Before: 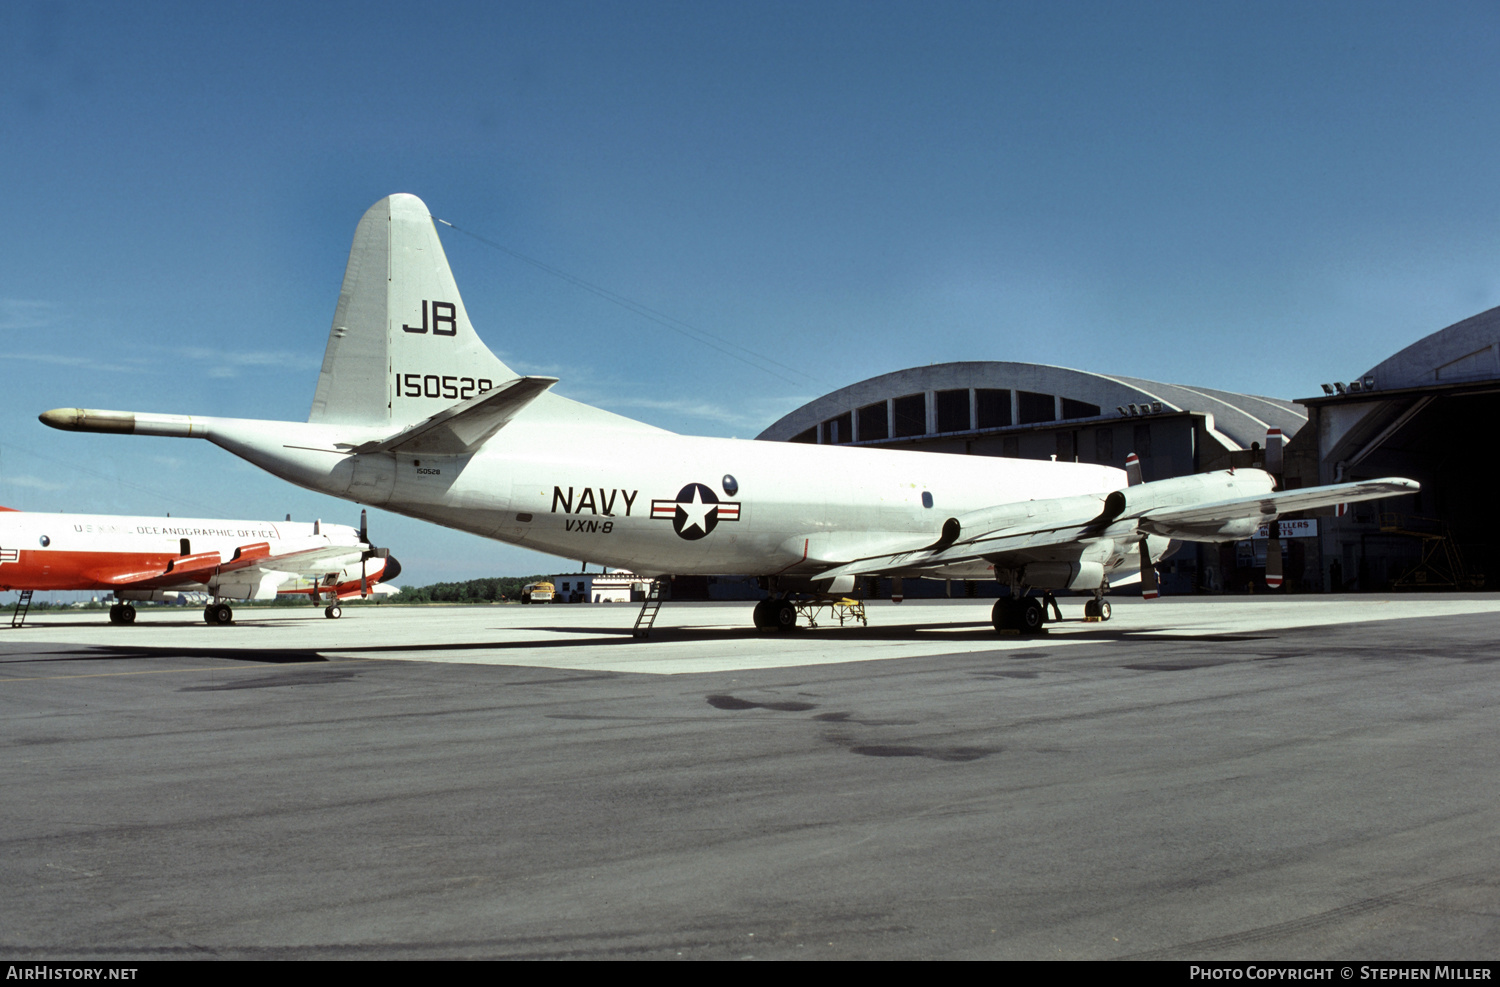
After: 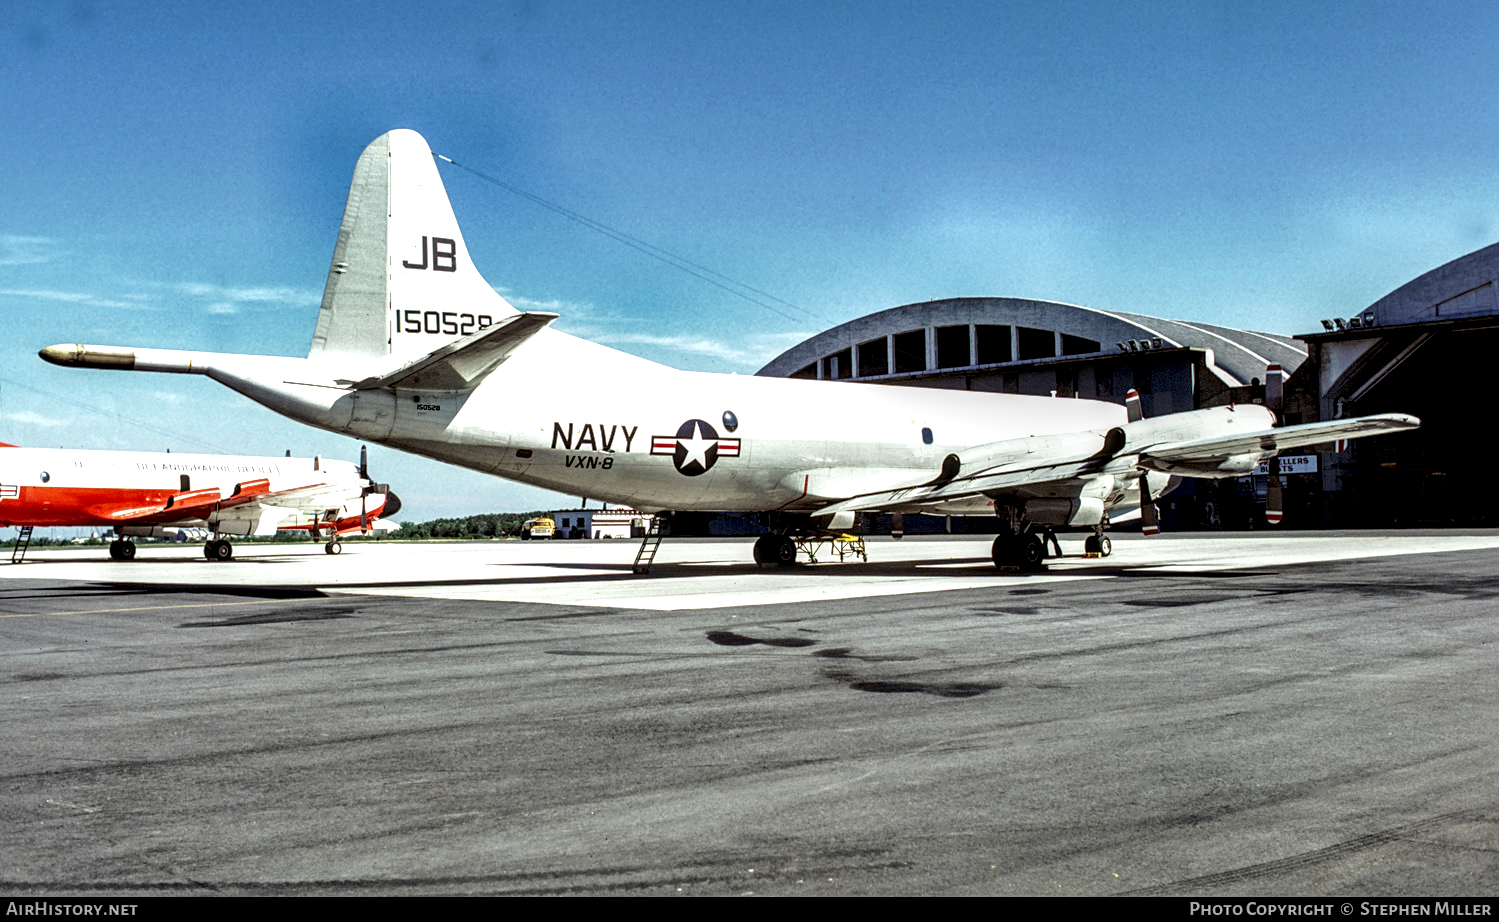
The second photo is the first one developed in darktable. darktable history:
shadows and highlights: on, module defaults
color correction: highlights b* 0.035, saturation 0.983
base curve: curves: ch0 [(0, 0) (0.005, 0.002) (0.193, 0.295) (0.399, 0.664) (0.75, 0.928) (1, 1)], preserve colors none
local contrast: highlights 21%, detail 198%
exposure: exposure 0.085 EV, compensate highlight preservation false
crop and rotate: top 6.569%
sharpen: amount 0.205
